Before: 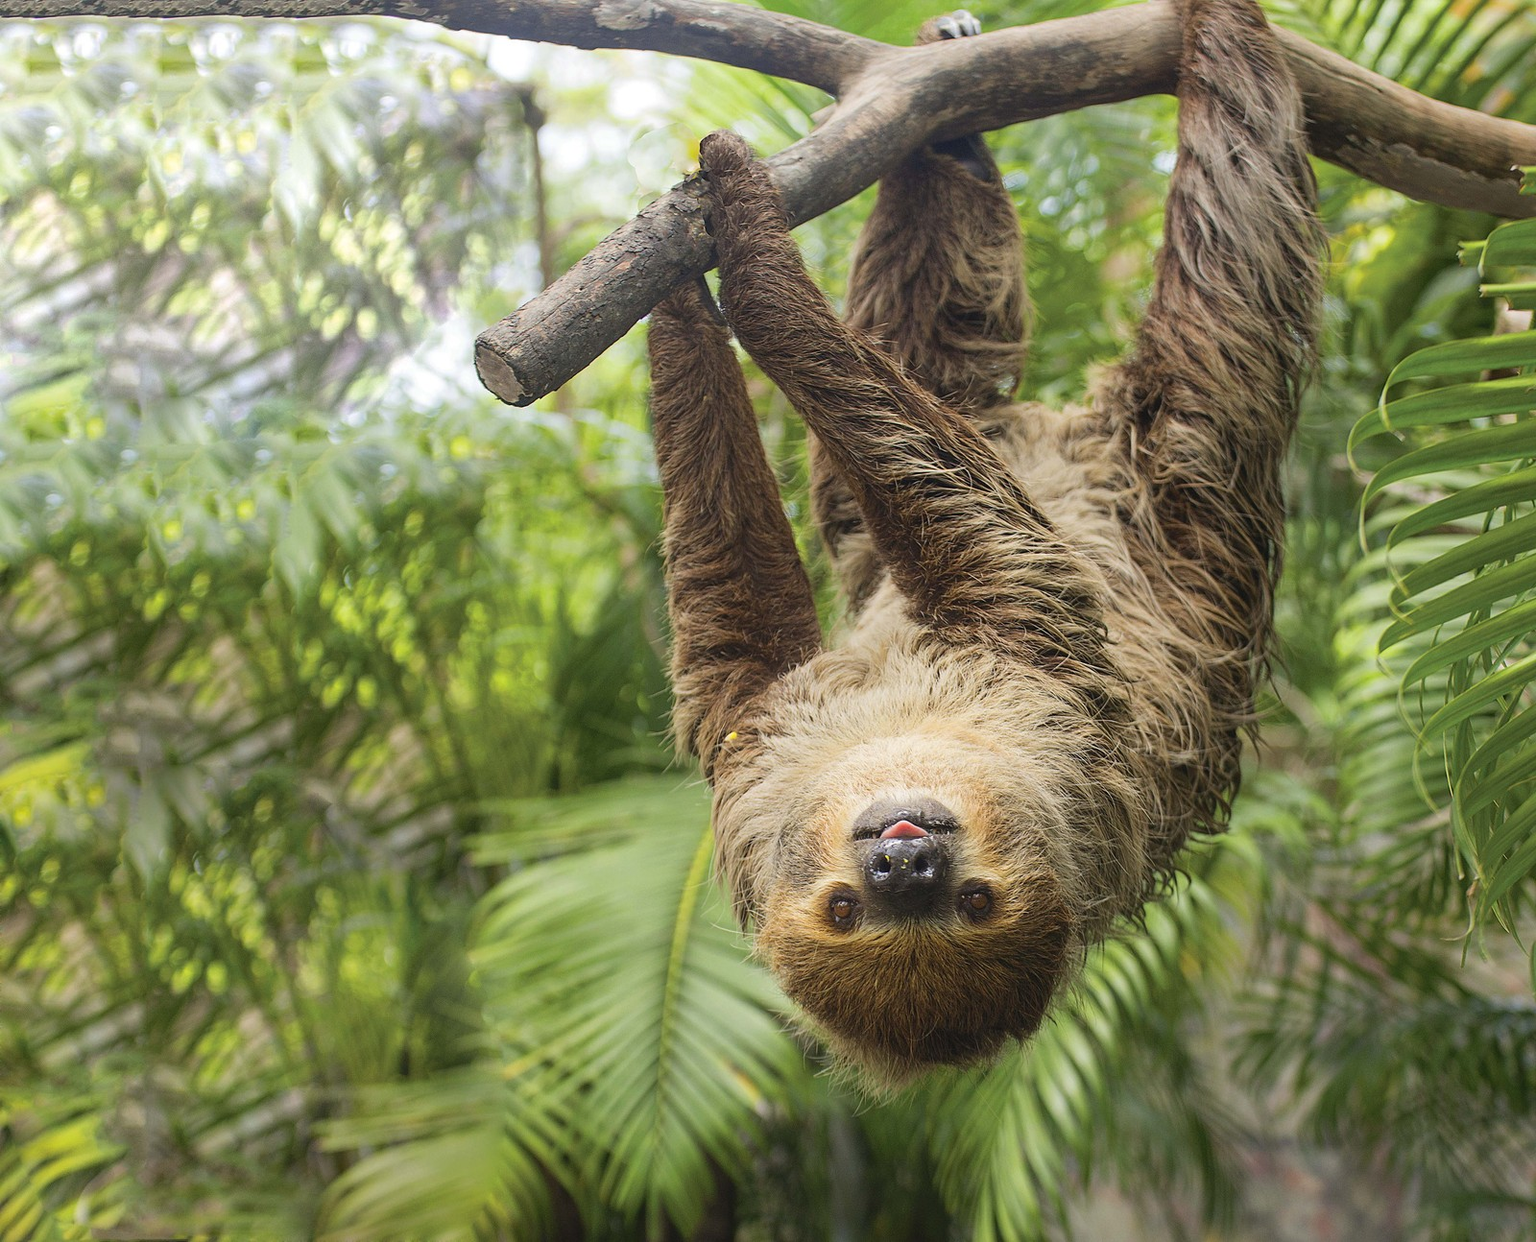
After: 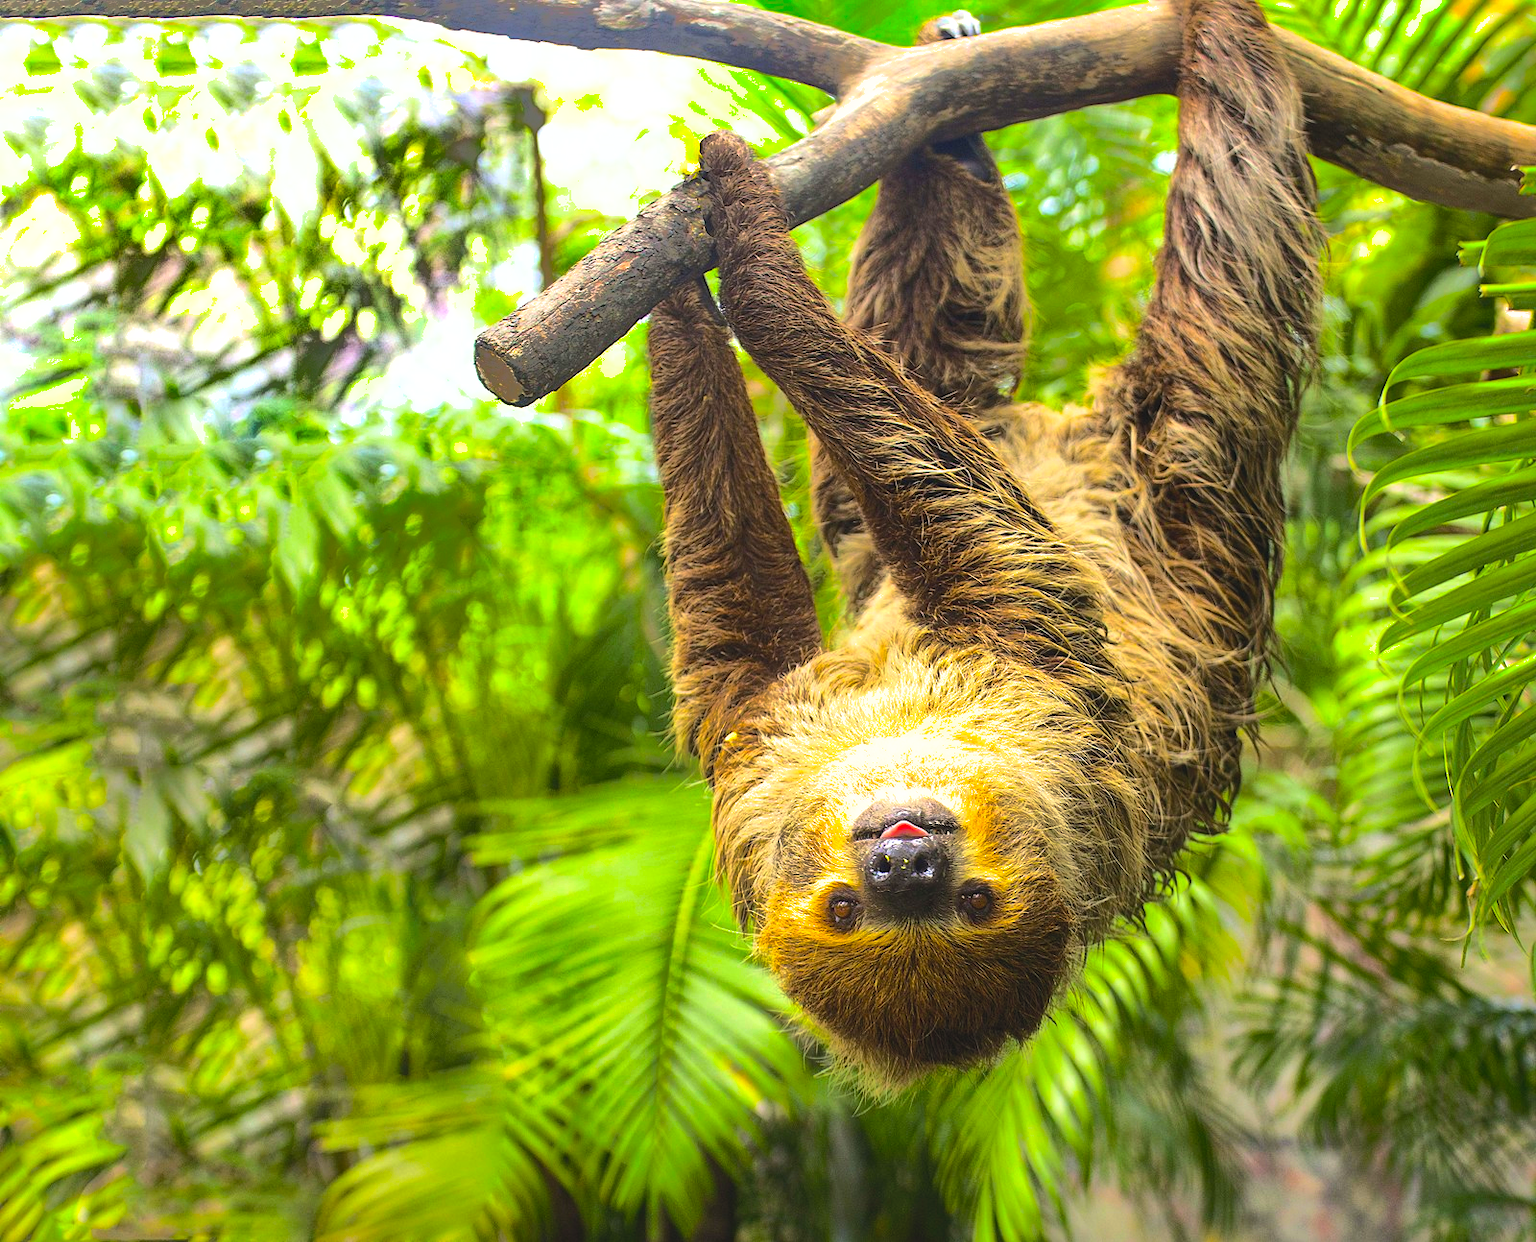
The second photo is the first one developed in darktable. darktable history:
tone equalizer: -8 EV -0.719 EV, -7 EV -0.69 EV, -6 EV -0.585 EV, -5 EV -0.42 EV, -3 EV 0.376 EV, -2 EV 0.6 EV, -1 EV 0.698 EV, +0 EV 0.767 EV, edges refinement/feathering 500, mask exposure compensation -1.57 EV, preserve details no
color zones: curves: ch1 [(0, 0.469) (0.01, 0.469) (0.12, 0.446) (0.248, 0.469) (0.5, 0.5) (0.748, 0.5) (0.99, 0.469) (1, 0.469)]
shadows and highlights: shadows 25.37, highlights -70.97
contrast brightness saturation: contrast 0.244, brightness 0.26, saturation 0.373
color balance rgb: perceptual saturation grading › global saturation 25.316%, global vibrance 20%
